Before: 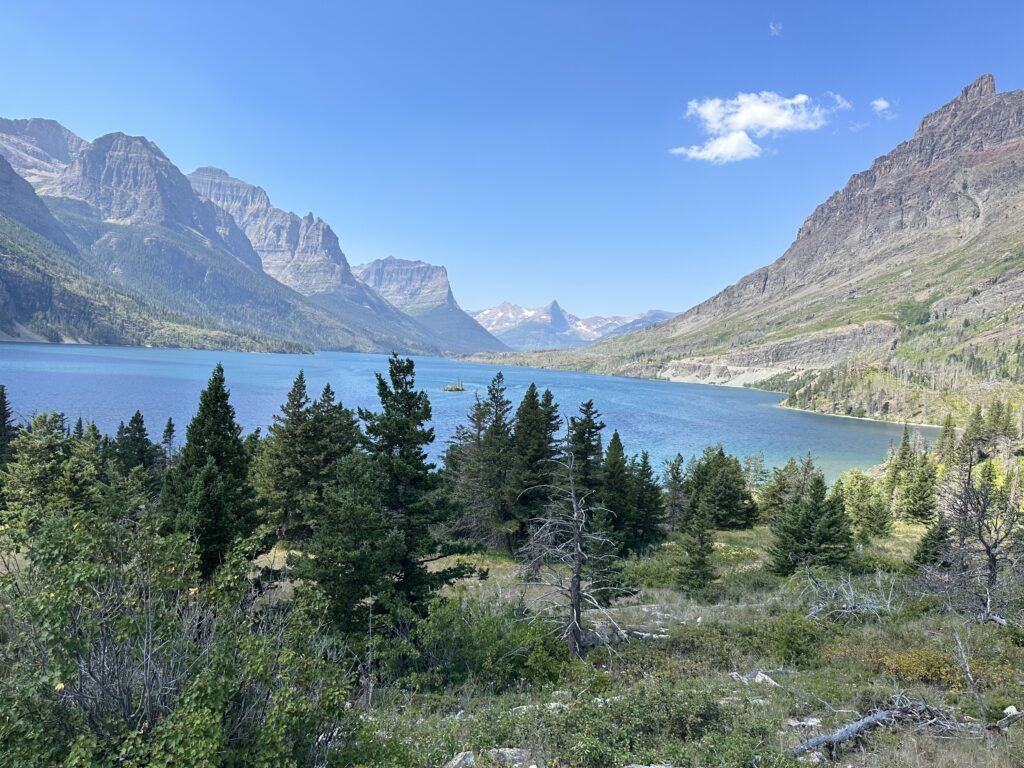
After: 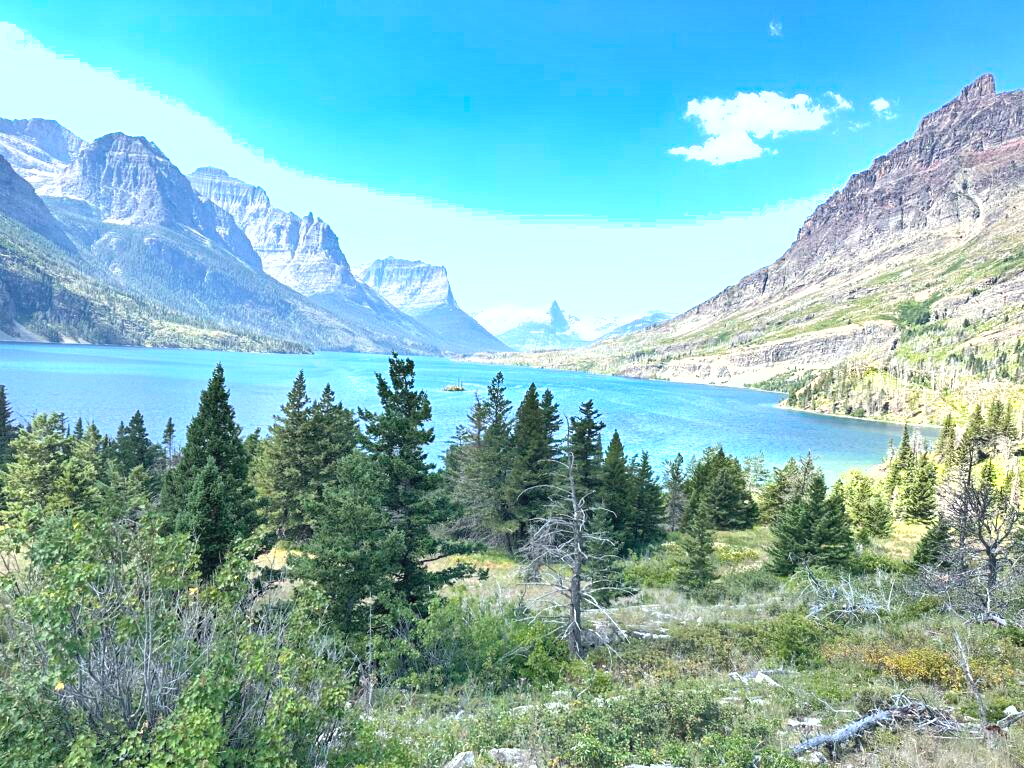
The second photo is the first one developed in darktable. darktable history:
shadows and highlights: shadows 40, highlights -54, highlights color adjustment 46%, low approximation 0.01, soften with gaussian
exposure: exposure 0.999 EV, compensate highlight preservation false
white balance: emerald 1
contrast brightness saturation: brightness 0.15
